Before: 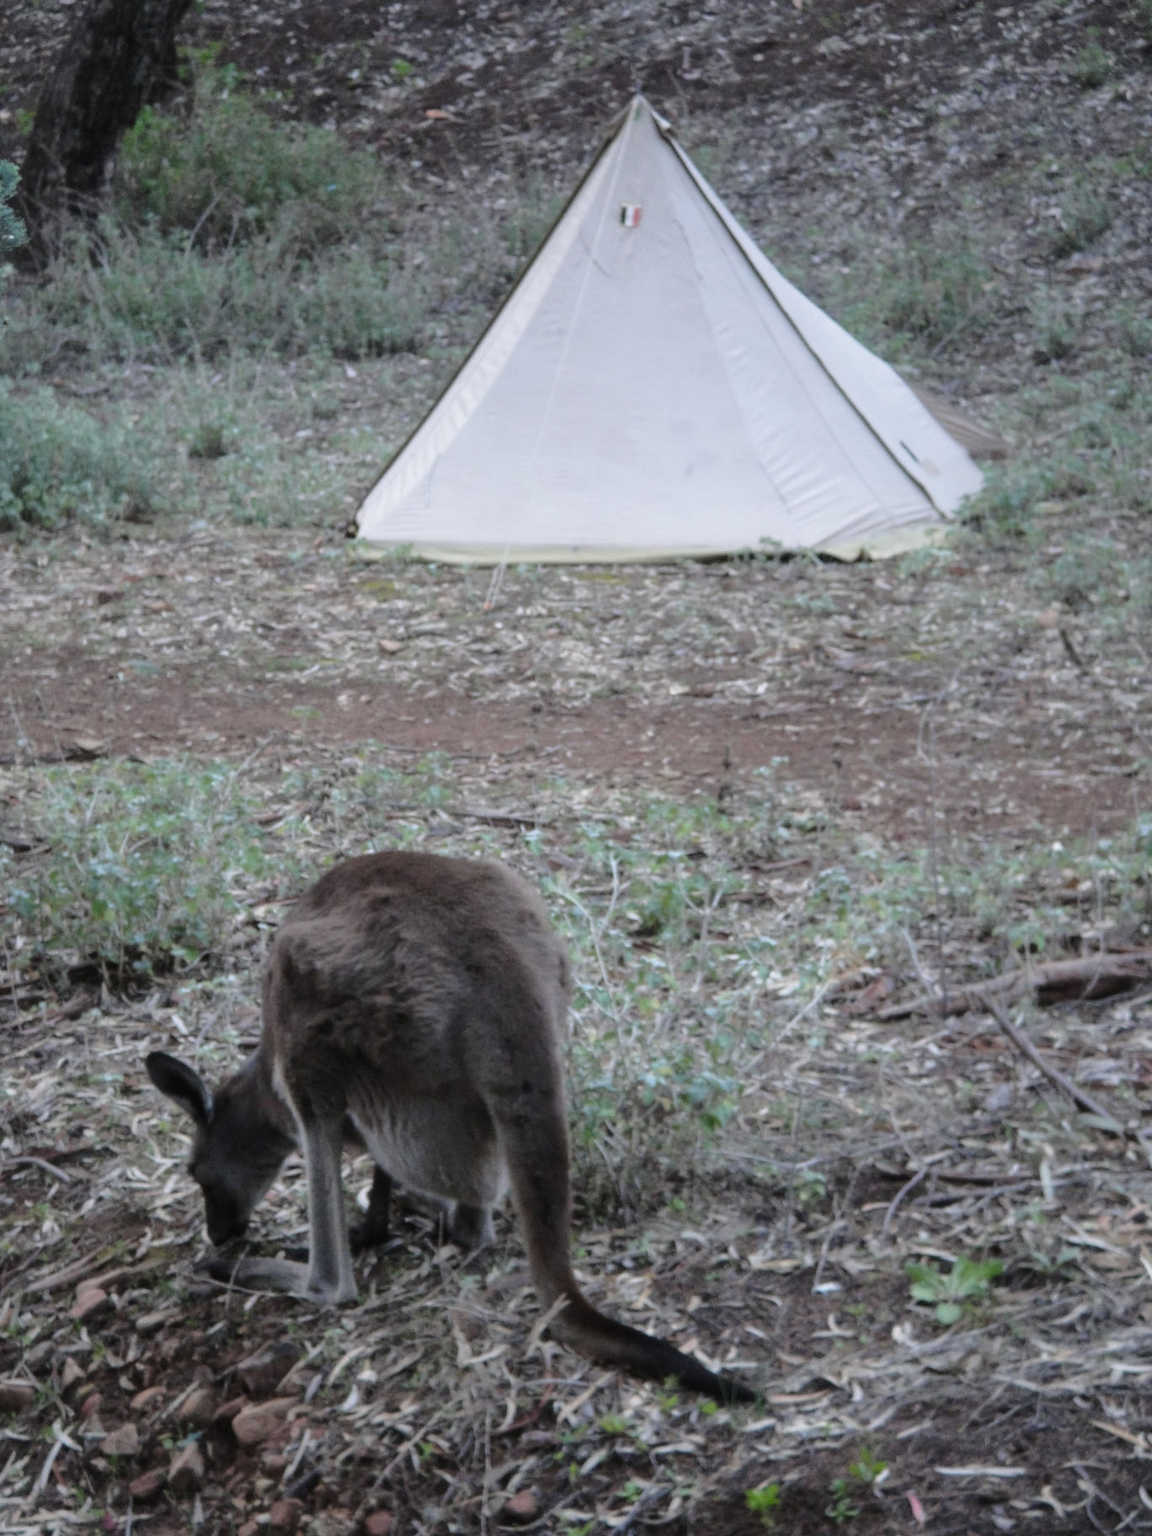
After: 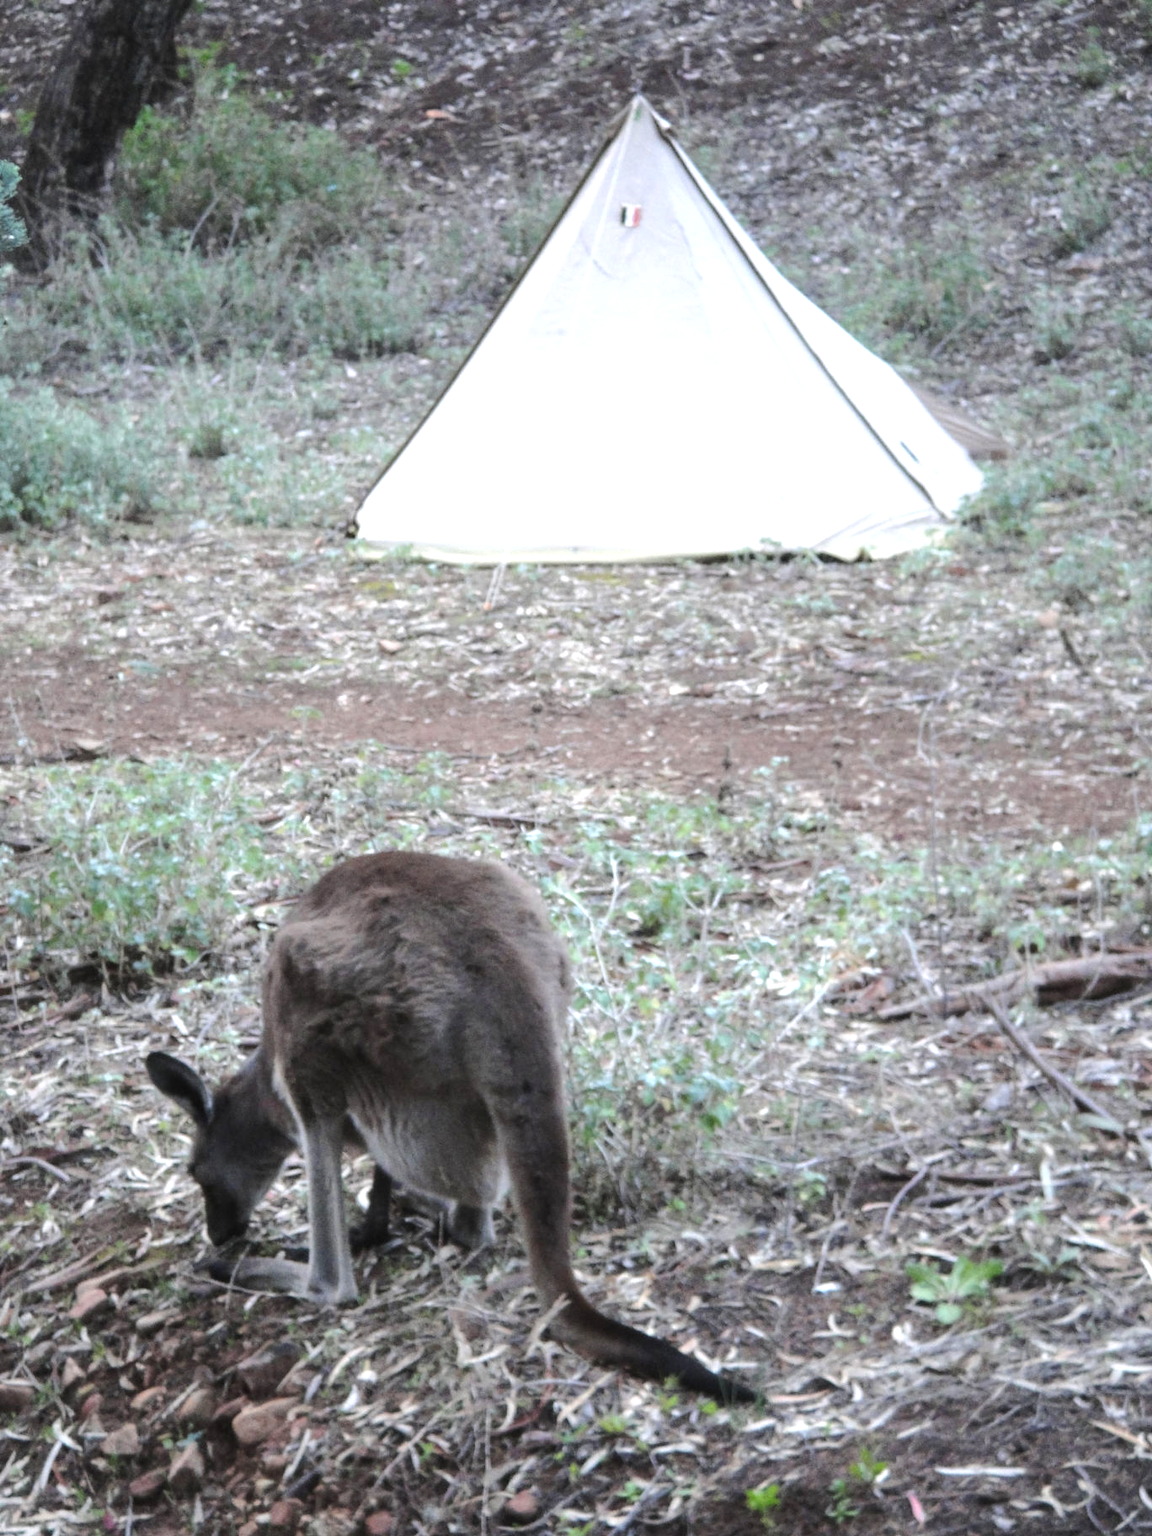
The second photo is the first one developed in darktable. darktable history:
exposure: black level correction 0, exposure 0.9 EV, compensate highlight preservation false
